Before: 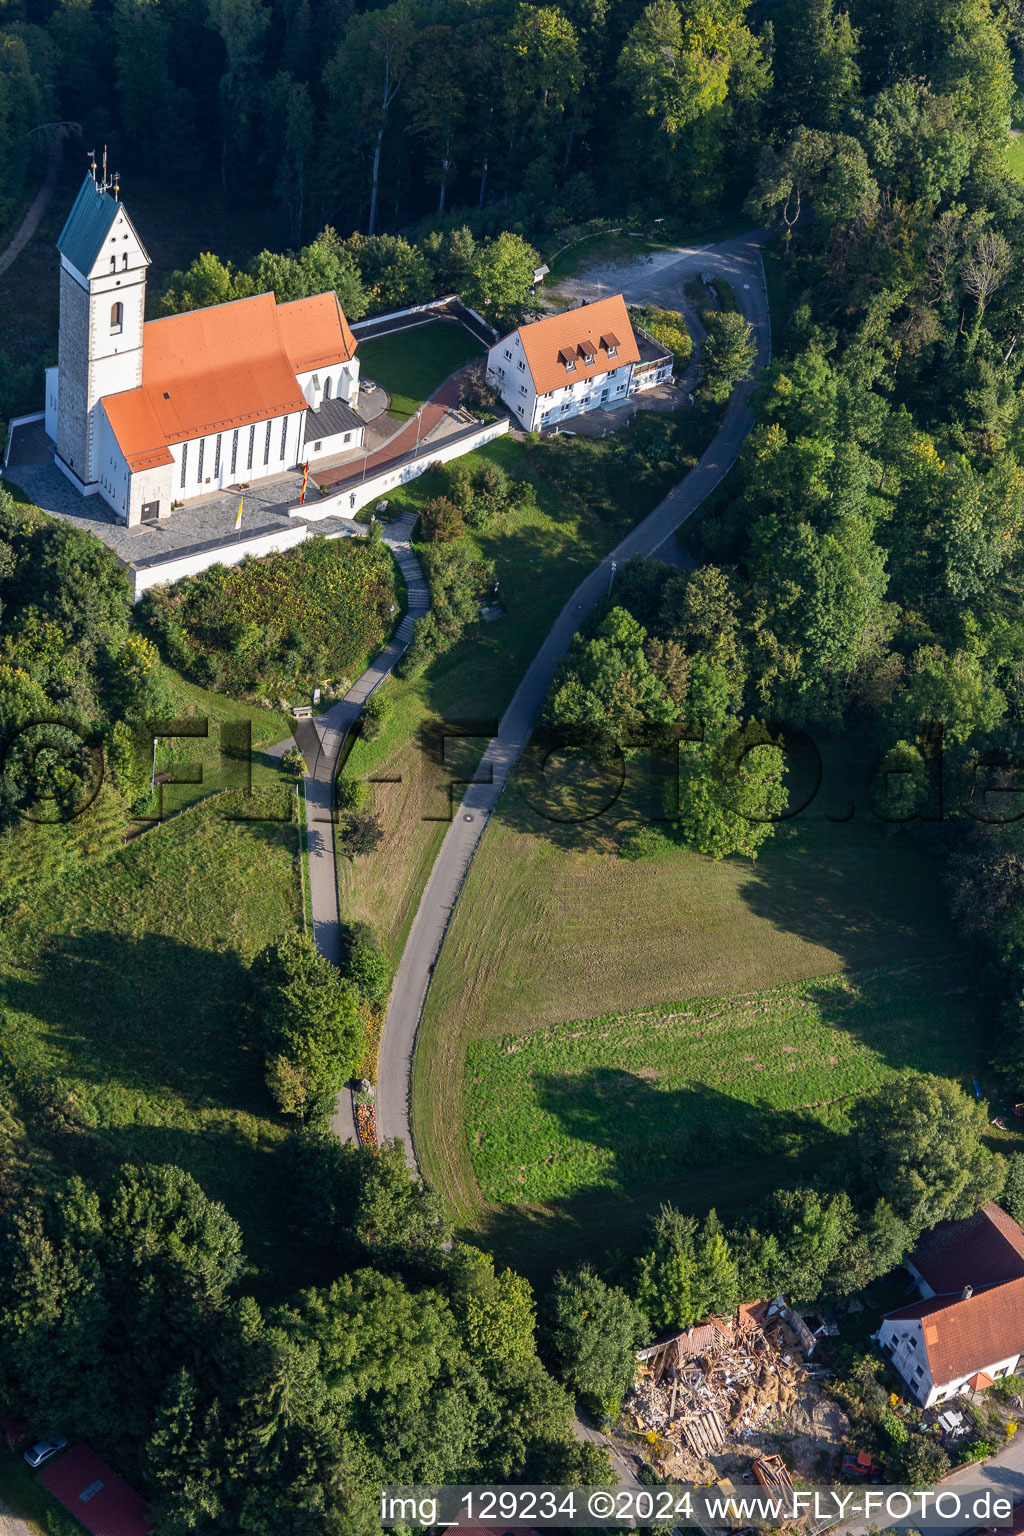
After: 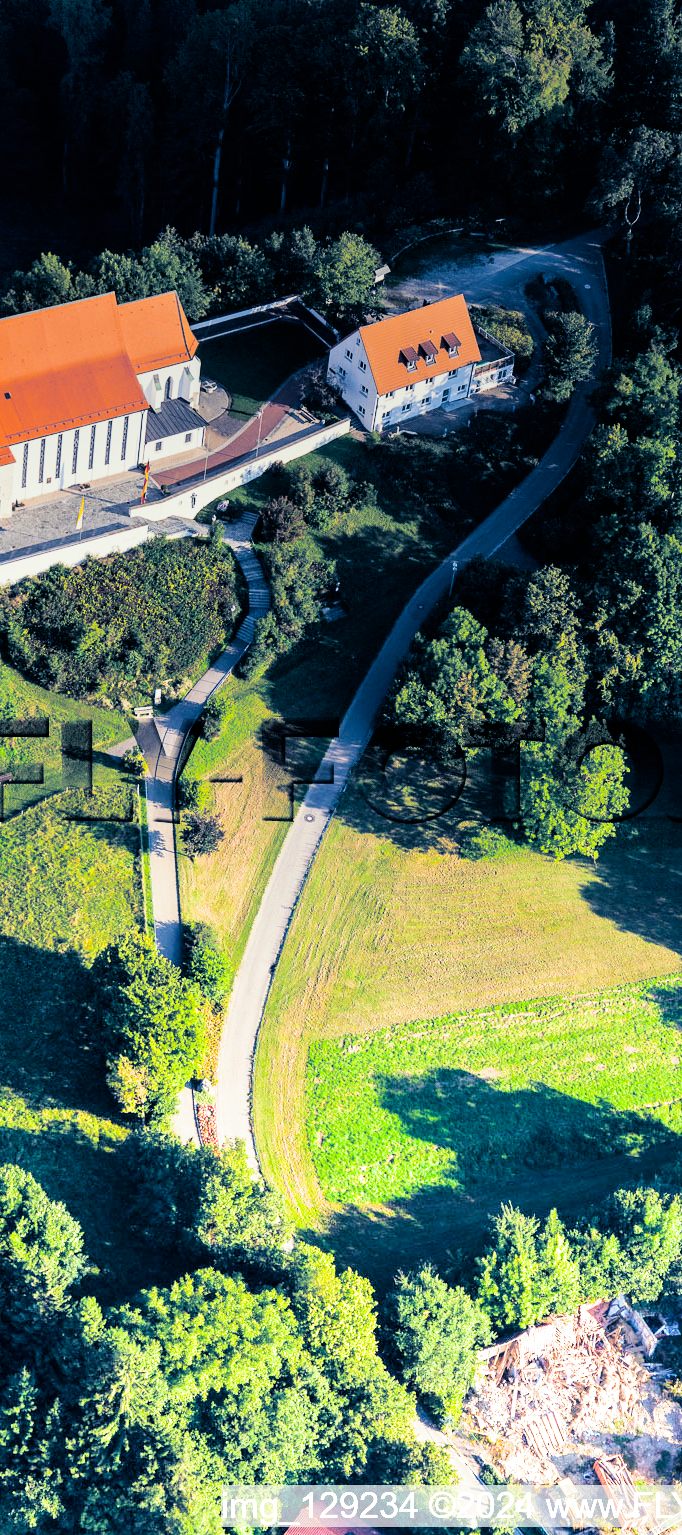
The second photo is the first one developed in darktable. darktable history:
graduated density: density -3.9 EV
split-toning: shadows › hue 226.8°, shadows › saturation 0.84
filmic rgb: black relative exposure -5 EV, hardness 2.88, contrast 1.3
color balance rgb: linear chroma grading › global chroma 8.33%, perceptual saturation grading › global saturation 18.52%, global vibrance 7.87%
crop and rotate: left 15.546%, right 17.787%
